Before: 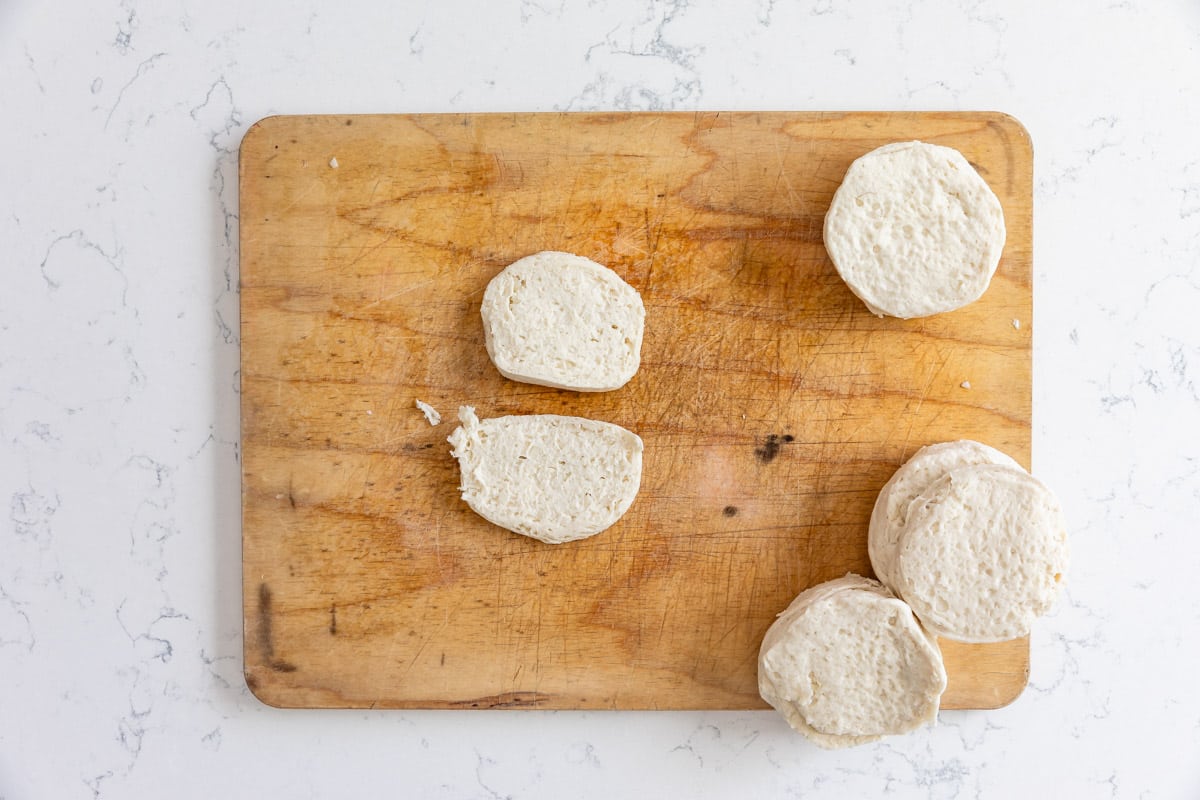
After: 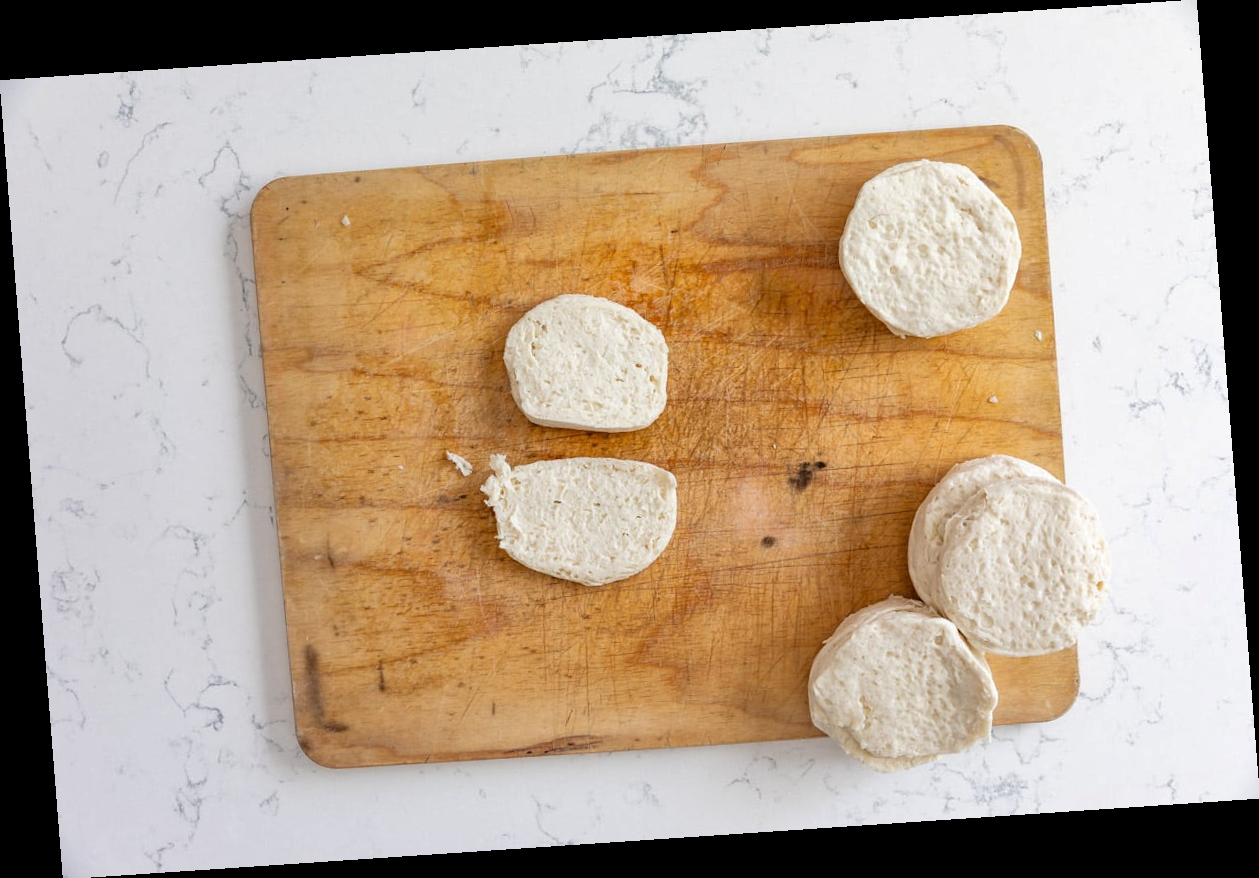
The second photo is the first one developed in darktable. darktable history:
exposure: compensate highlight preservation false
shadows and highlights: shadows 10, white point adjustment 1, highlights -40
rotate and perspective: rotation -4.2°, shear 0.006, automatic cropping off
